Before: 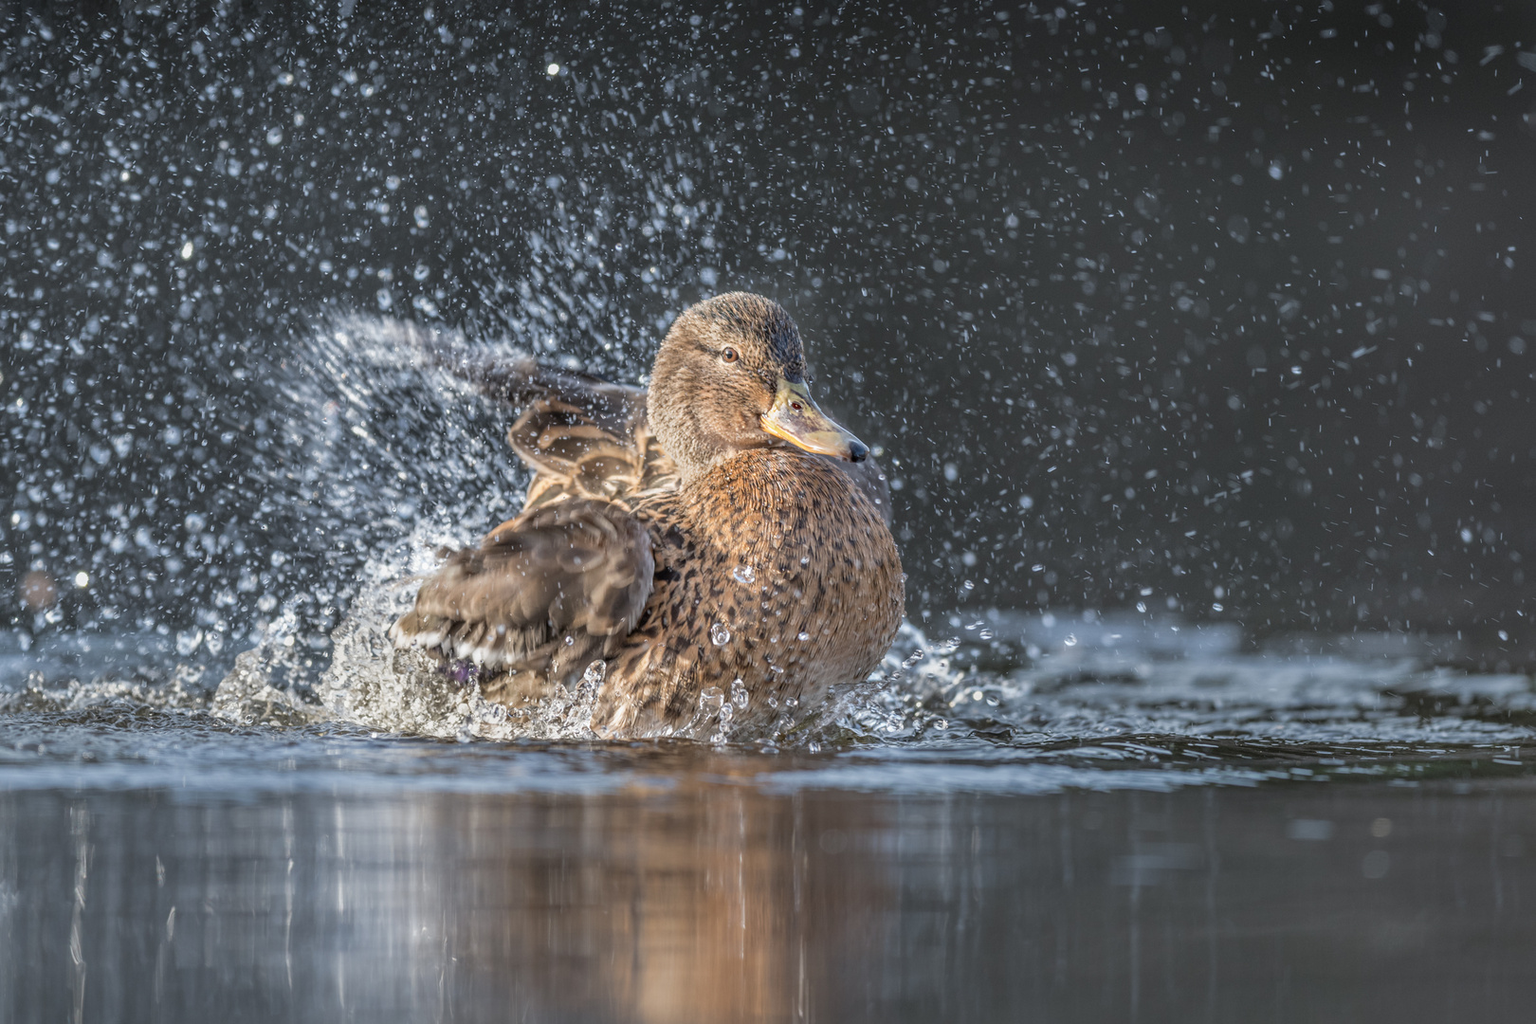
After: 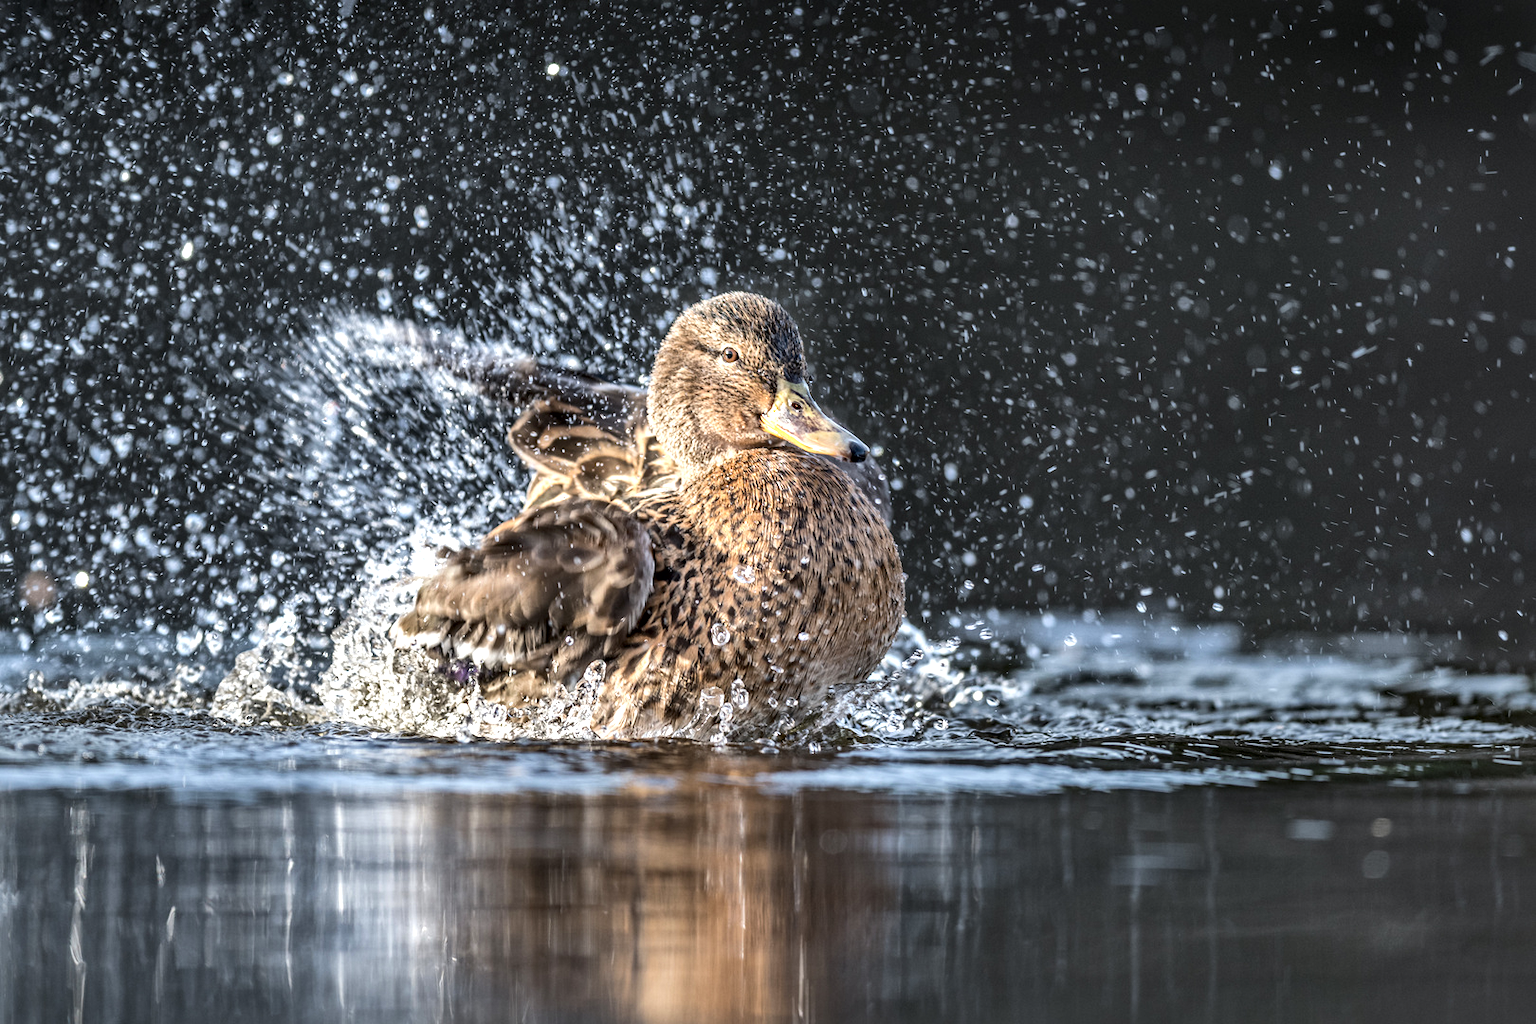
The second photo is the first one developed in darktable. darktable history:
local contrast: mode bilateral grid, contrast 20, coarseness 50, detail 150%, midtone range 0.2
haze removal: compatibility mode true, adaptive false
tone equalizer: -8 EV -0.75 EV, -7 EV -0.7 EV, -6 EV -0.6 EV, -5 EV -0.4 EV, -3 EV 0.4 EV, -2 EV 0.6 EV, -1 EV 0.7 EV, +0 EV 0.75 EV, edges refinement/feathering 500, mask exposure compensation -1.57 EV, preserve details no
